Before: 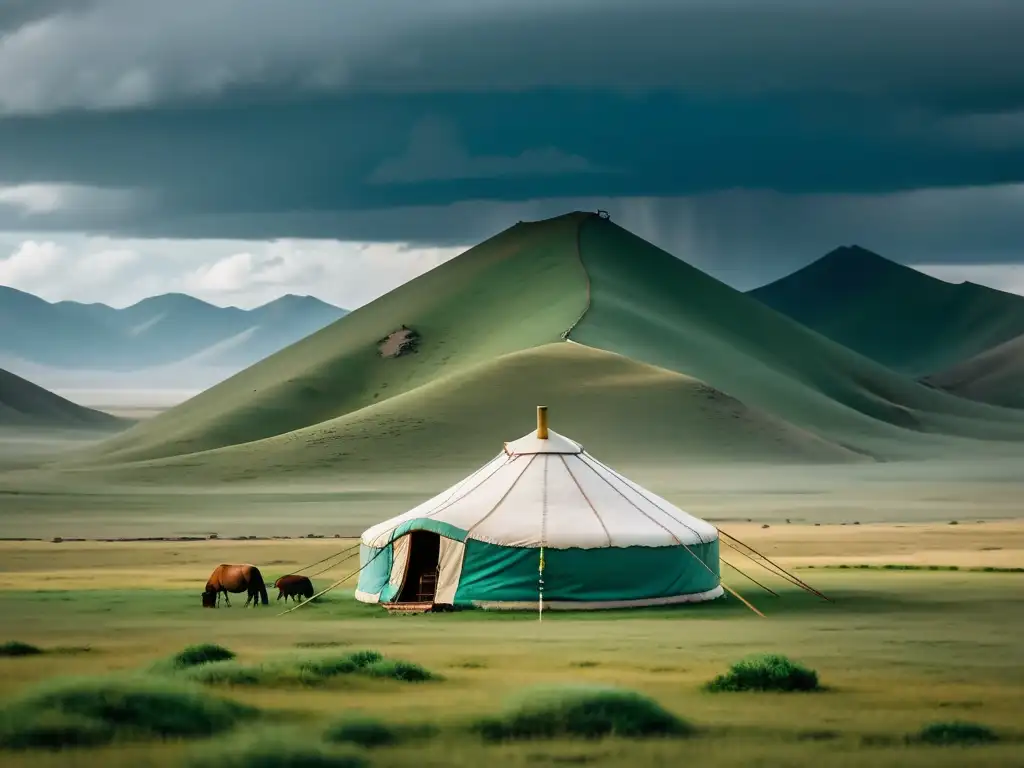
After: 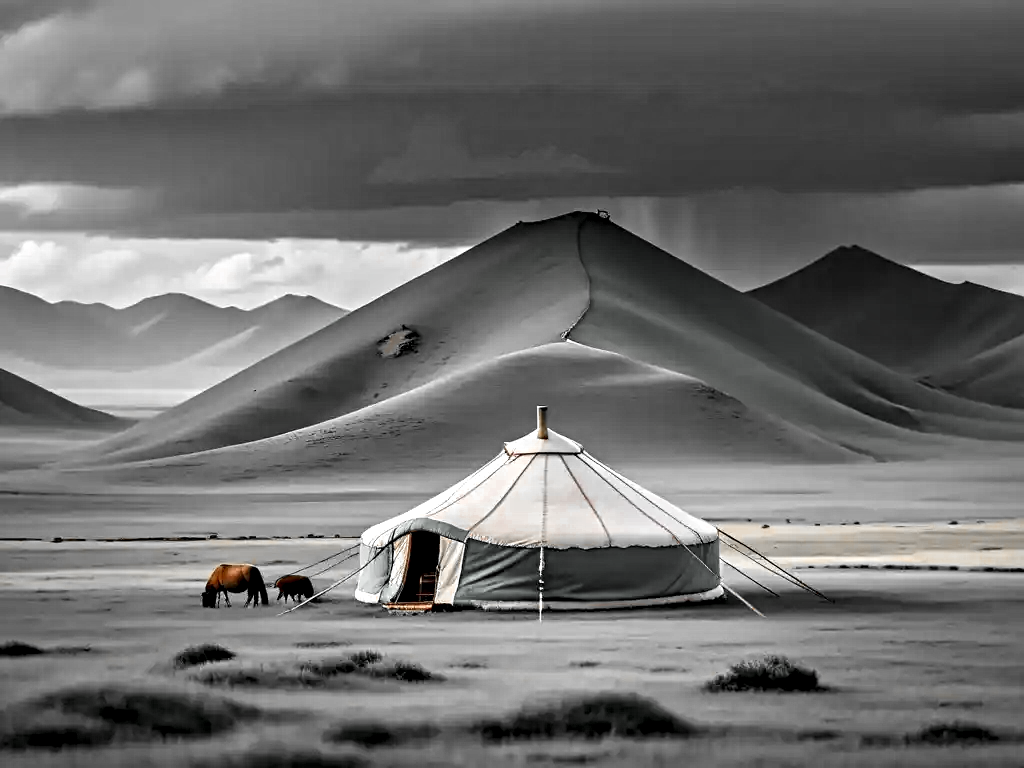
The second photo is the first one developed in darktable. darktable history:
color zones: curves: ch0 [(0, 0.497) (0.096, 0.361) (0.221, 0.538) (0.429, 0.5) (0.571, 0.5) (0.714, 0.5) (0.857, 0.5) (1, 0.497)]; ch1 [(0, 0.5) (0.143, 0.5) (0.257, -0.002) (0.429, 0.04) (0.571, -0.001) (0.714, -0.015) (0.857, 0.024) (1, 0.5)]
contrast equalizer: y [[0.5, 0.542, 0.583, 0.625, 0.667, 0.708], [0.5 ×6], [0.5 ×6], [0 ×6], [0 ×6]]
